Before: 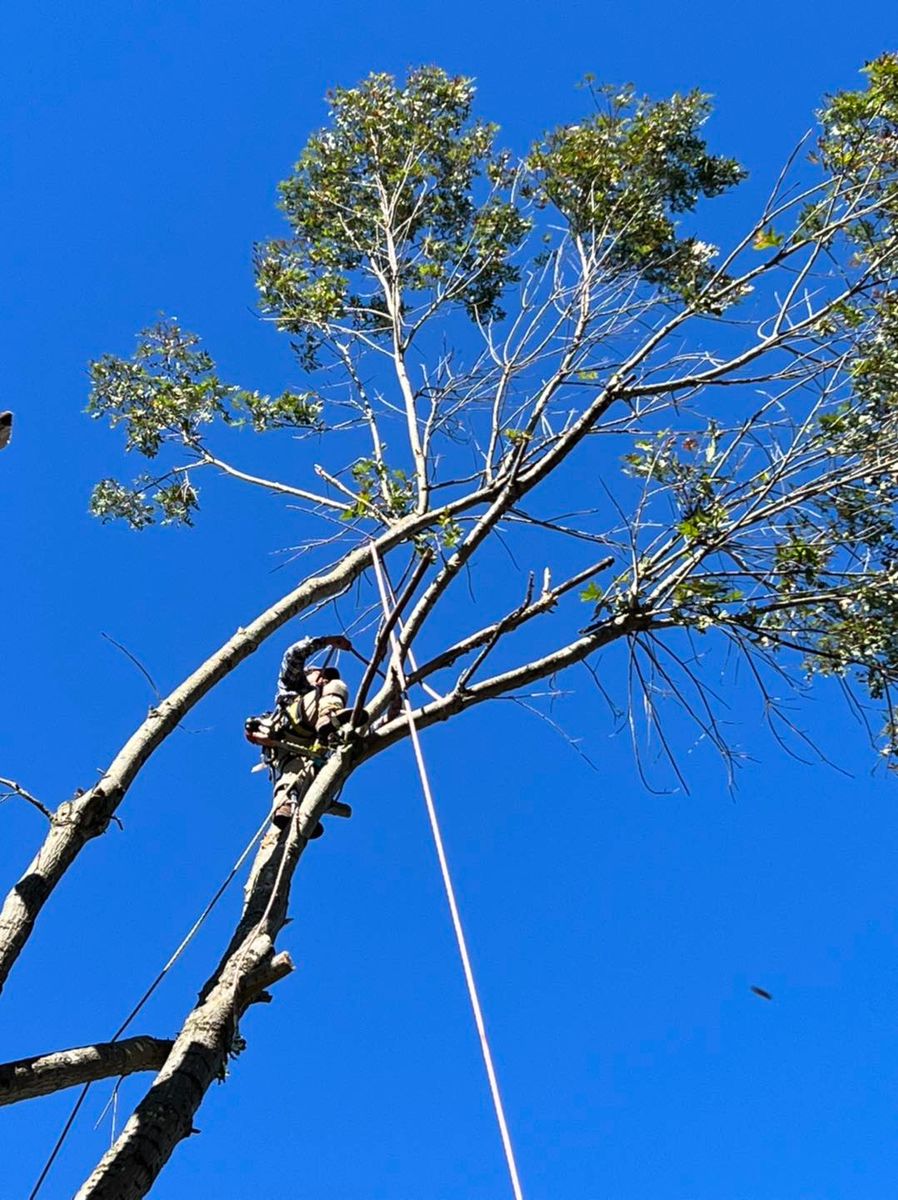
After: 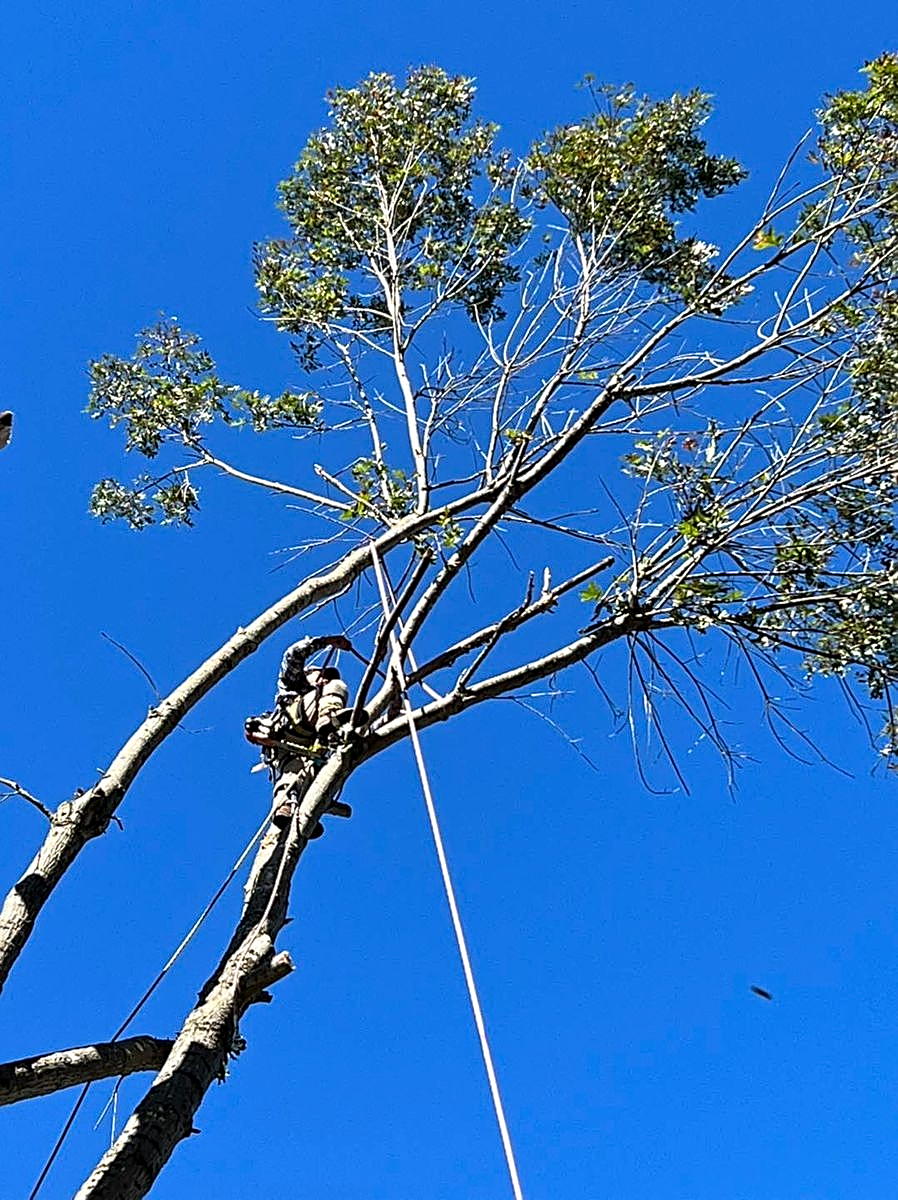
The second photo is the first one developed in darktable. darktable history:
contrast equalizer: y [[0.502, 0.505, 0.512, 0.529, 0.564, 0.588], [0.5 ×6], [0.502, 0.505, 0.512, 0.529, 0.564, 0.588], [0, 0.001, 0.001, 0.004, 0.008, 0.011], [0, 0.001, 0.001, 0.004, 0.008, 0.011]]
sharpen: on, module defaults
